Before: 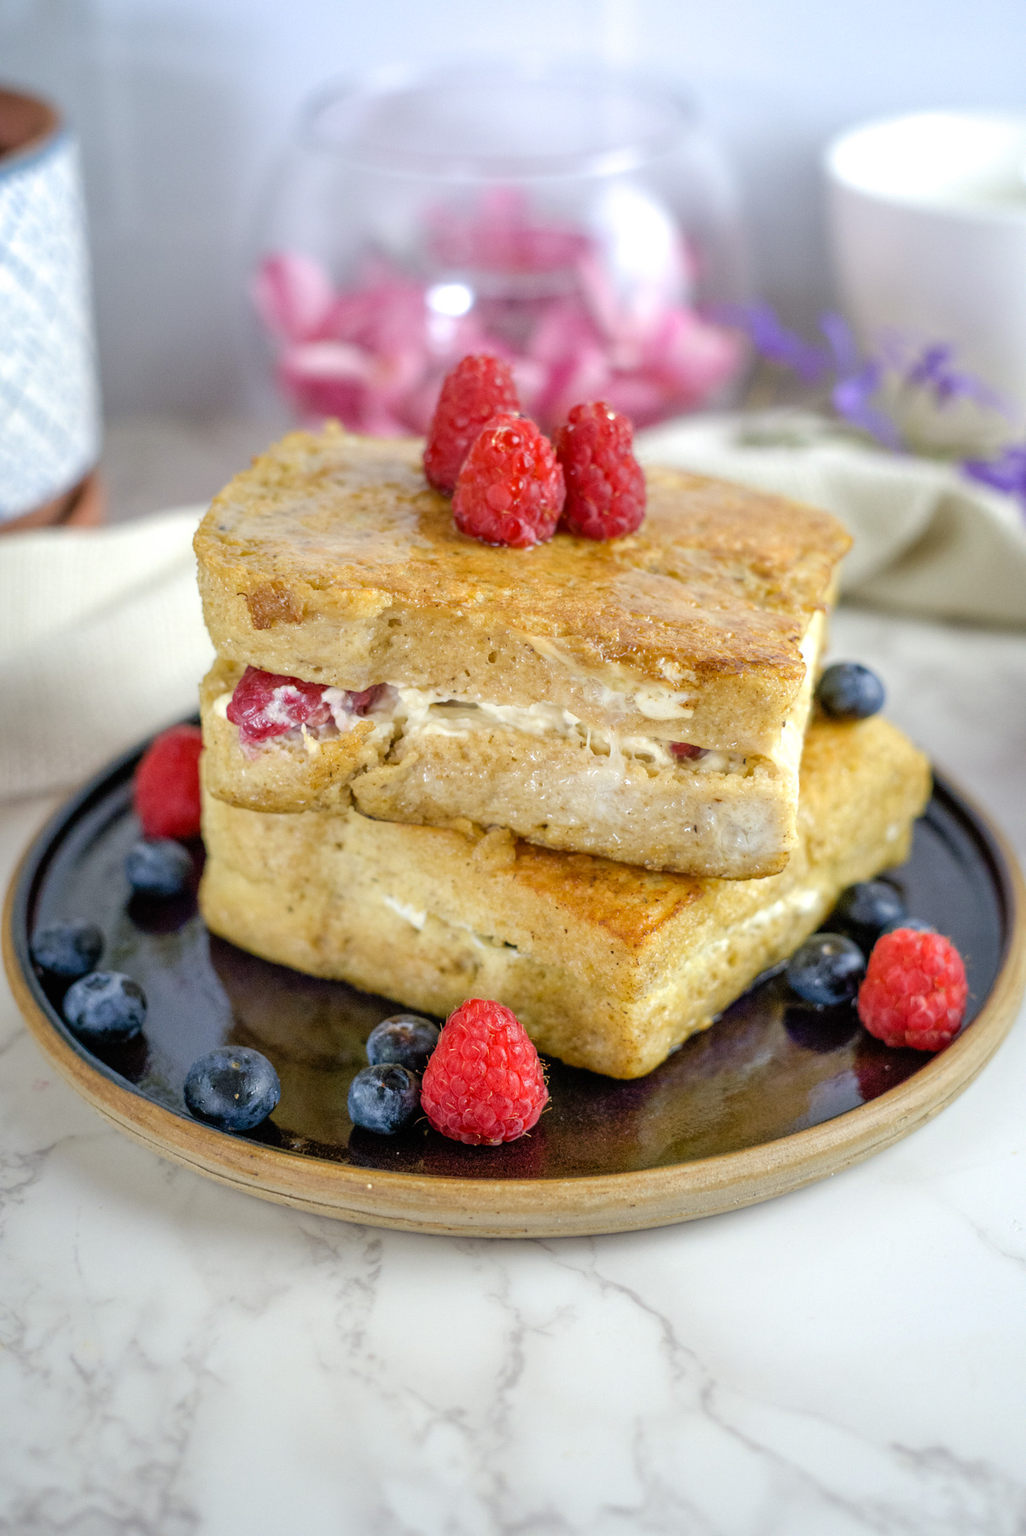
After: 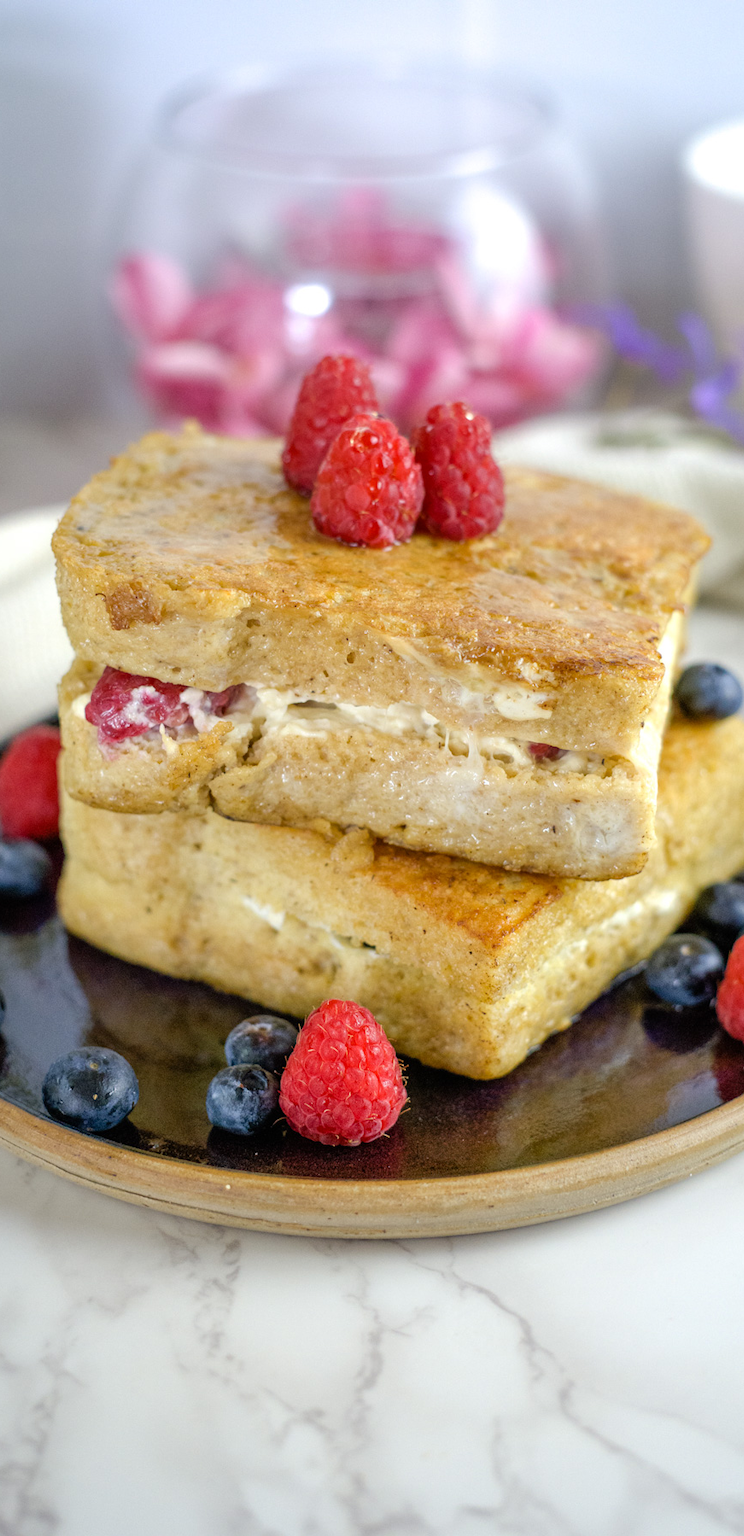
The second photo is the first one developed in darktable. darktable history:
crop: left 13.891%, right 13.482%
